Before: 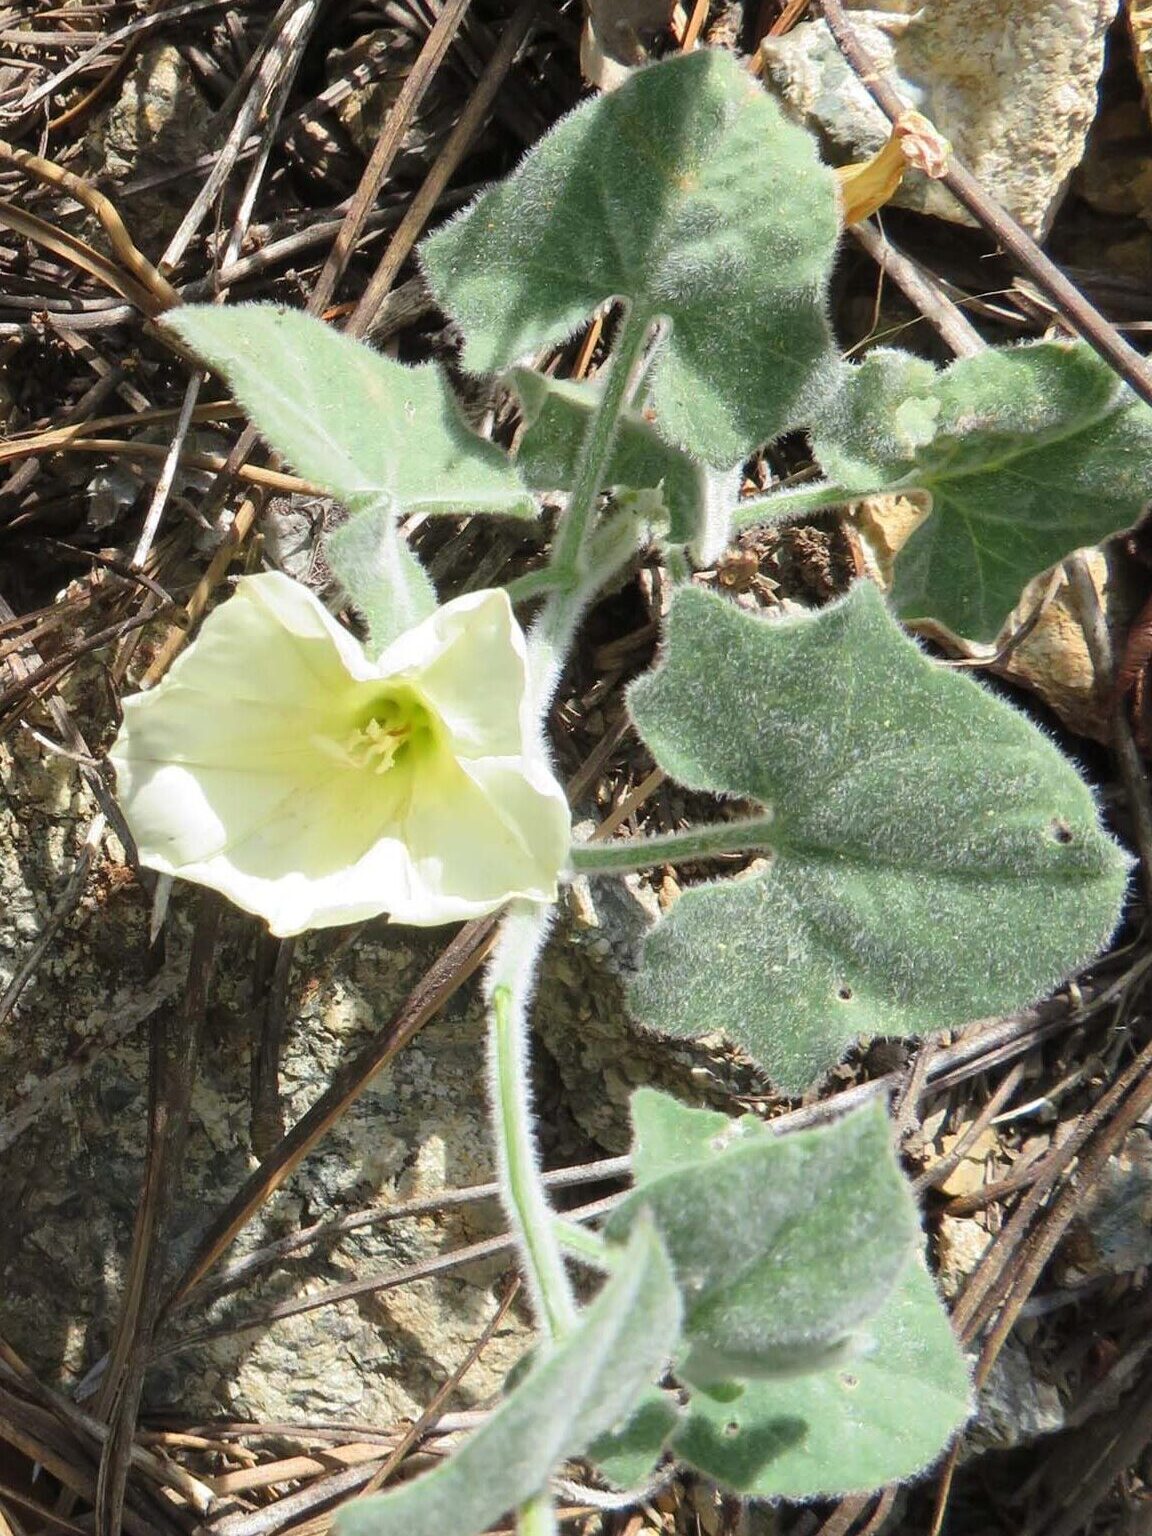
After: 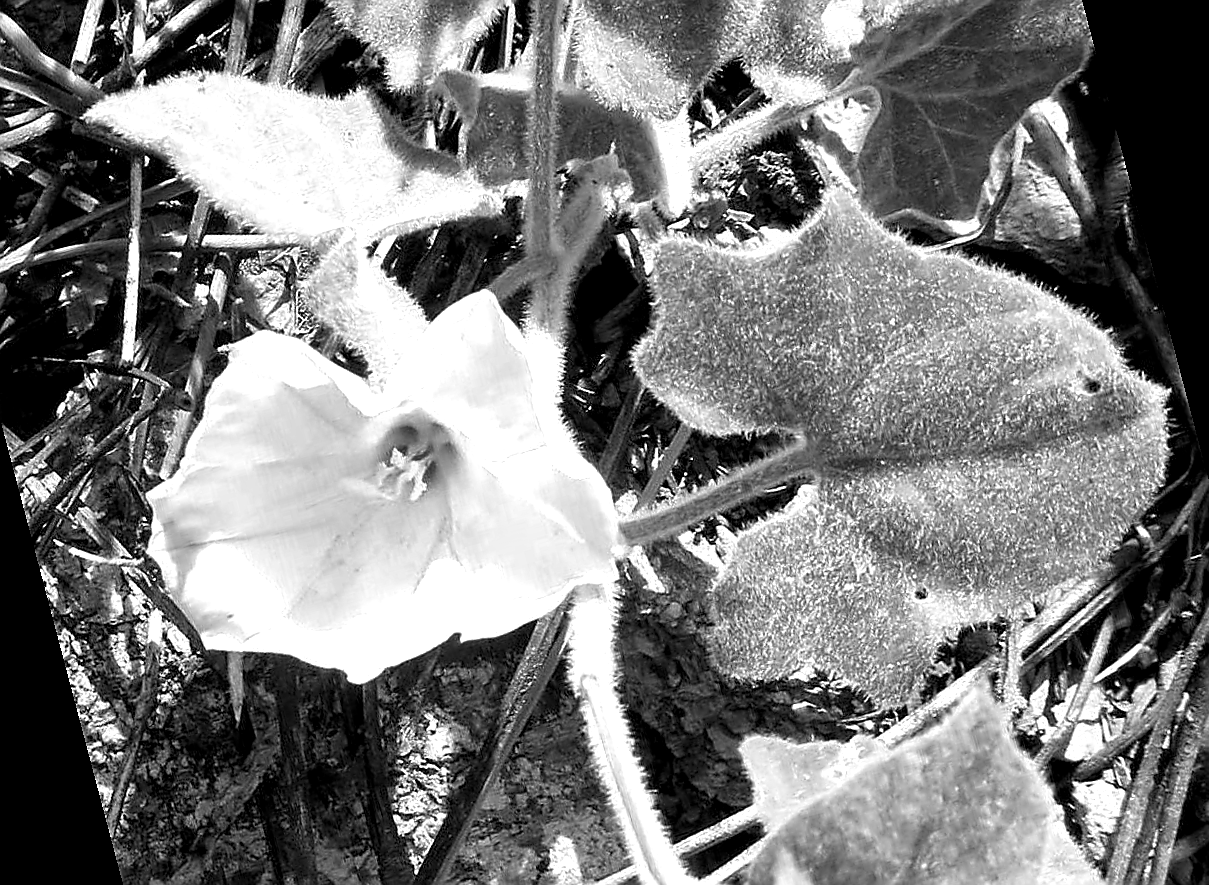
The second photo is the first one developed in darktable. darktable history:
sharpen: radius 1.4, amount 1.25, threshold 0.7
shadows and highlights: shadows 25, highlights -48, soften with gaussian
monochrome: on, module defaults
rotate and perspective: rotation -14.8°, crop left 0.1, crop right 0.903, crop top 0.25, crop bottom 0.748
color balance: lift [0.991, 1, 1, 1], gamma [0.996, 1, 1, 1], input saturation 98.52%, contrast 20.34%, output saturation 103.72%
local contrast: highlights 100%, shadows 100%, detail 120%, midtone range 0.2
